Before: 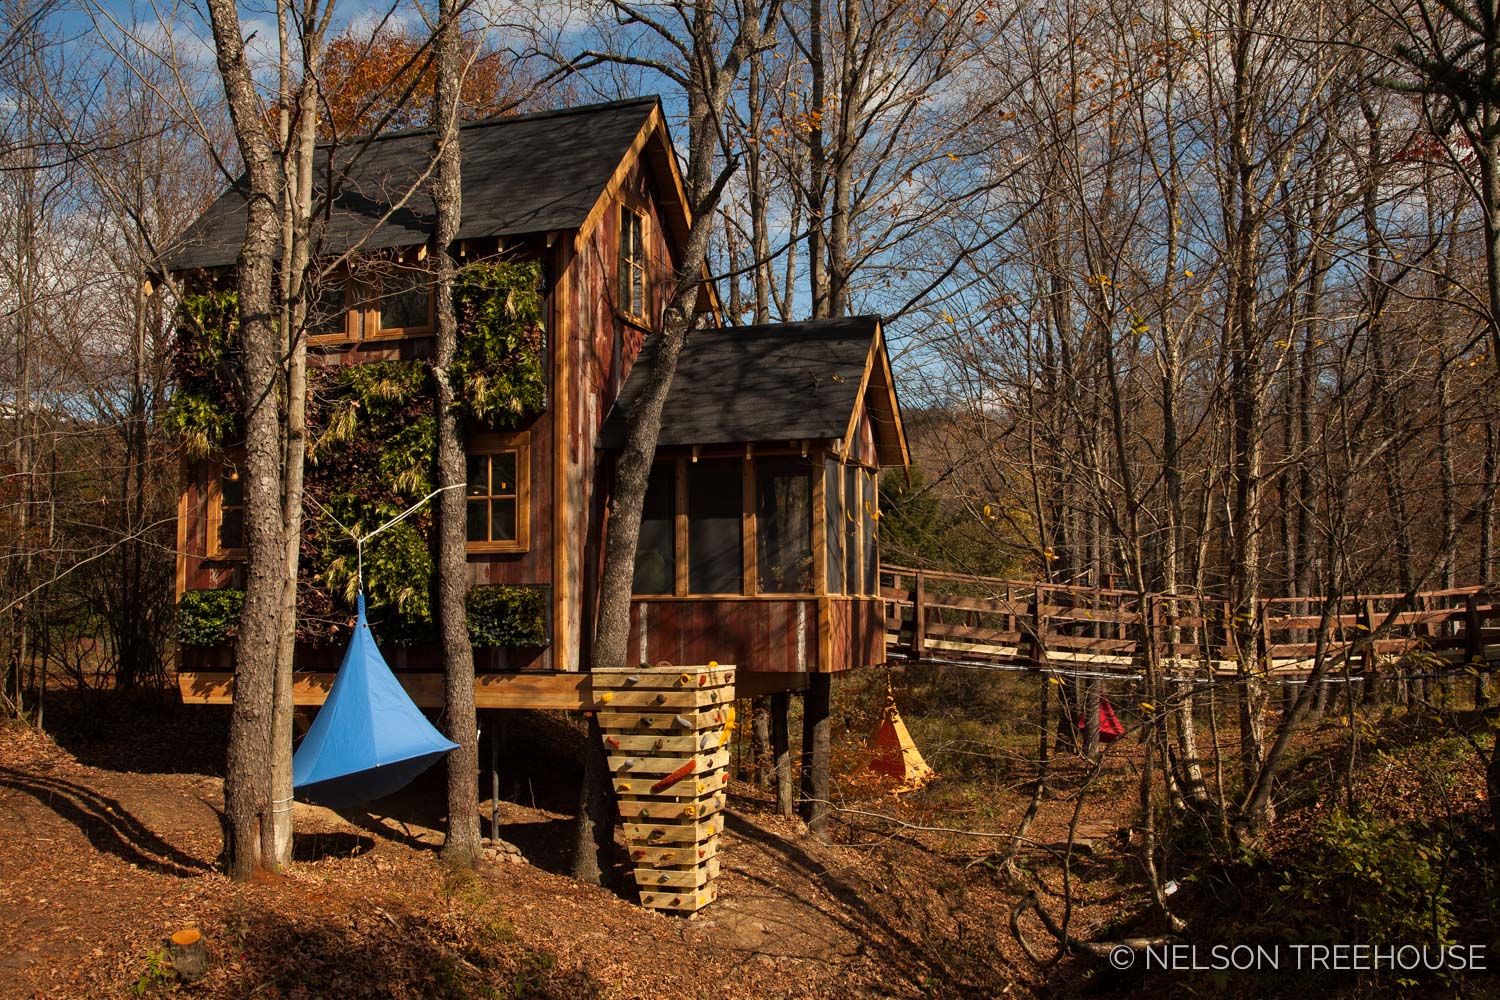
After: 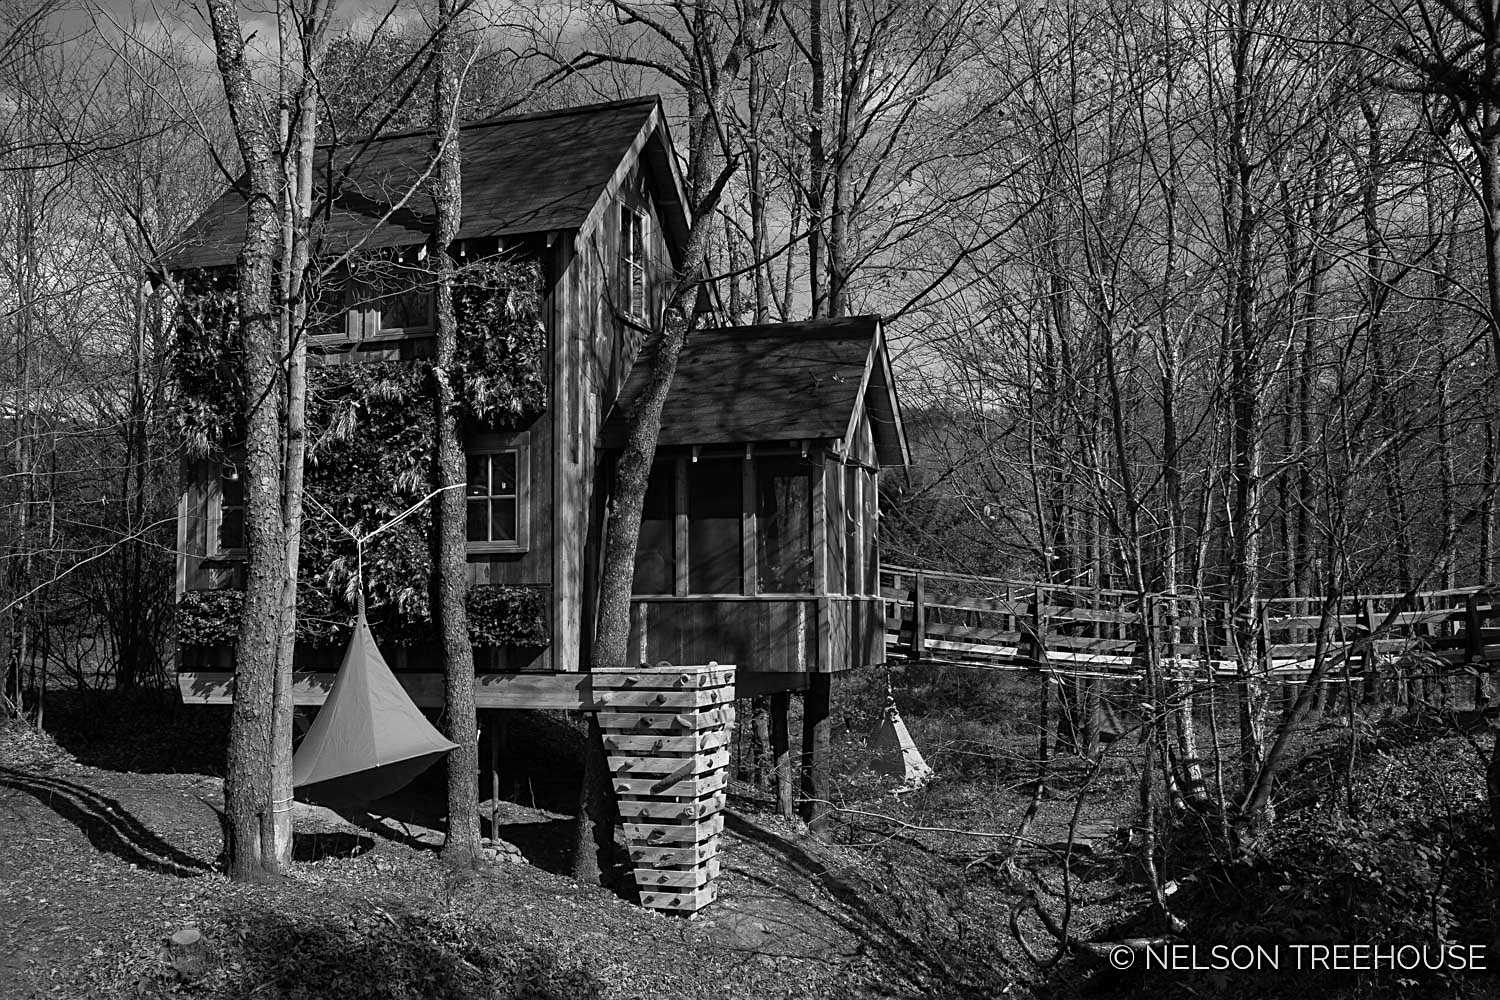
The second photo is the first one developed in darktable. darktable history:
tone equalizer: on, module defaults
sharpen: on, module defaults
monochrome: a -35.87, b 49.73, size 1.7
